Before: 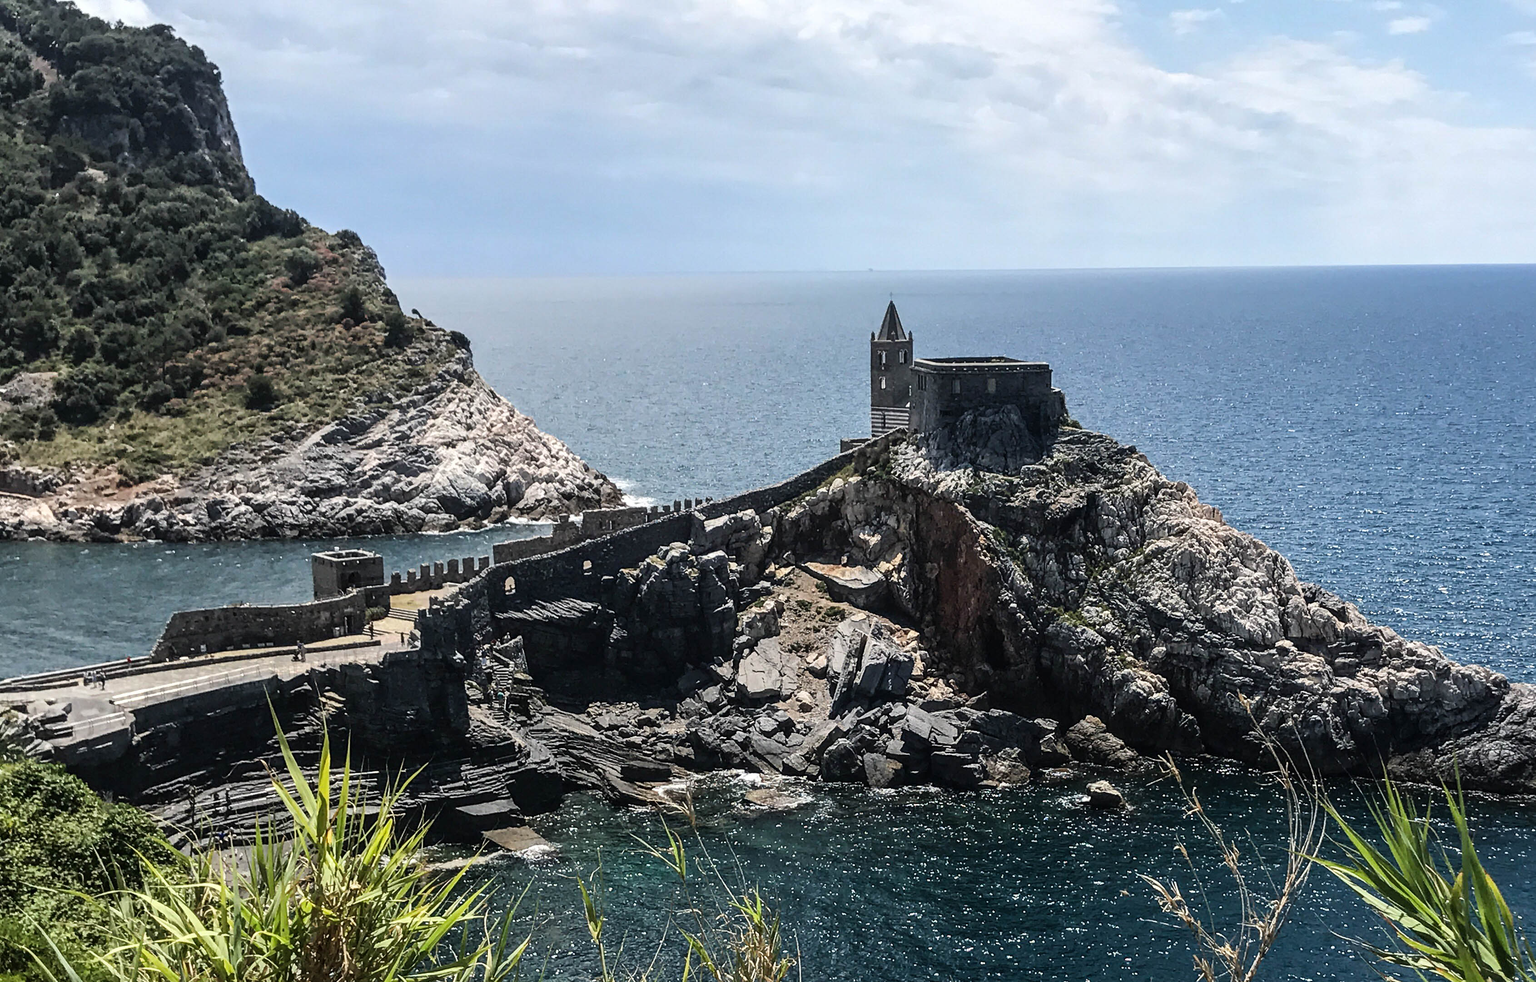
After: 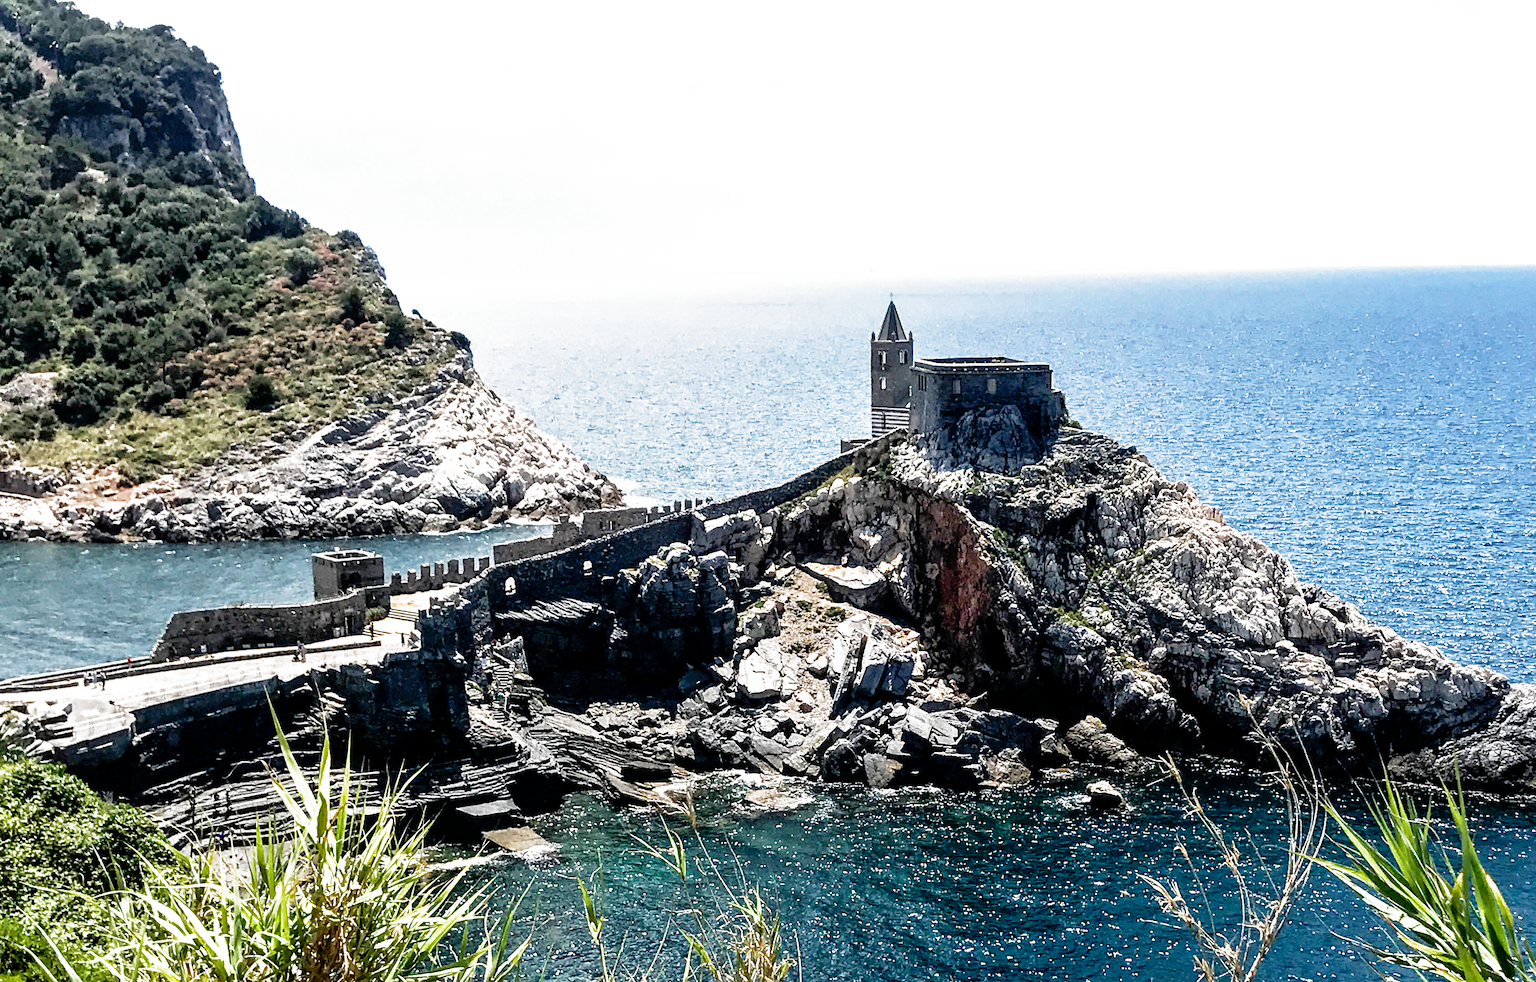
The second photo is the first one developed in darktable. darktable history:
shadows and highlights: on, module defaults
filmic rgb: middle gray luminance 8.8%, black relative exposure -6.3 EV, white relative exposure 2.7 EV, threshold 6 EV, target black luminance 0%, hardness 4.74, latitude 73.47%, contrast 1.332, shadows ↔ highlights balance 10.13%, add noise in highlights 0, preserve chrominance no, color science v3 (2019), use custom middle-gray values true, iterations of high-quality reconstruction 0, contrast in highlights soft, enable highlight reconstruction true
